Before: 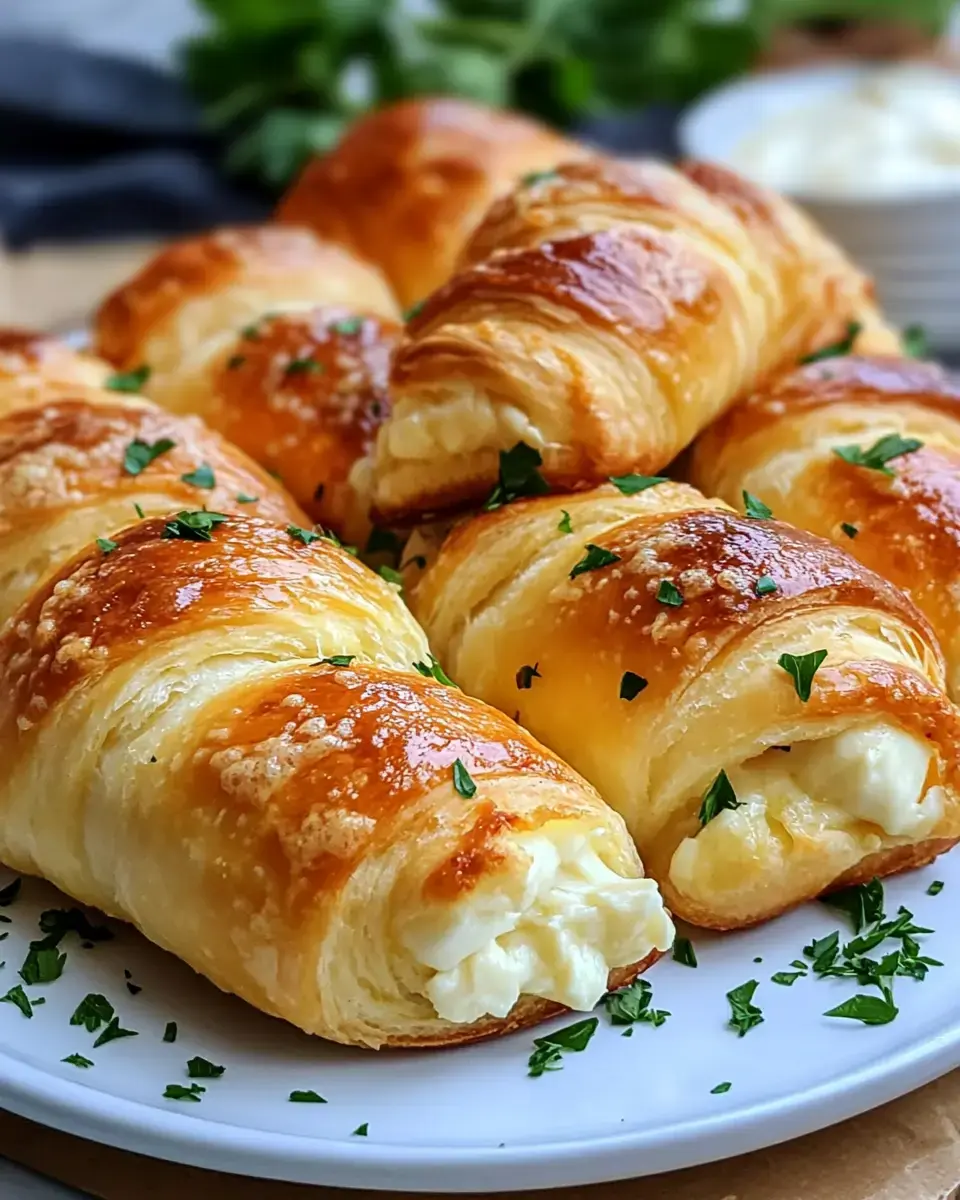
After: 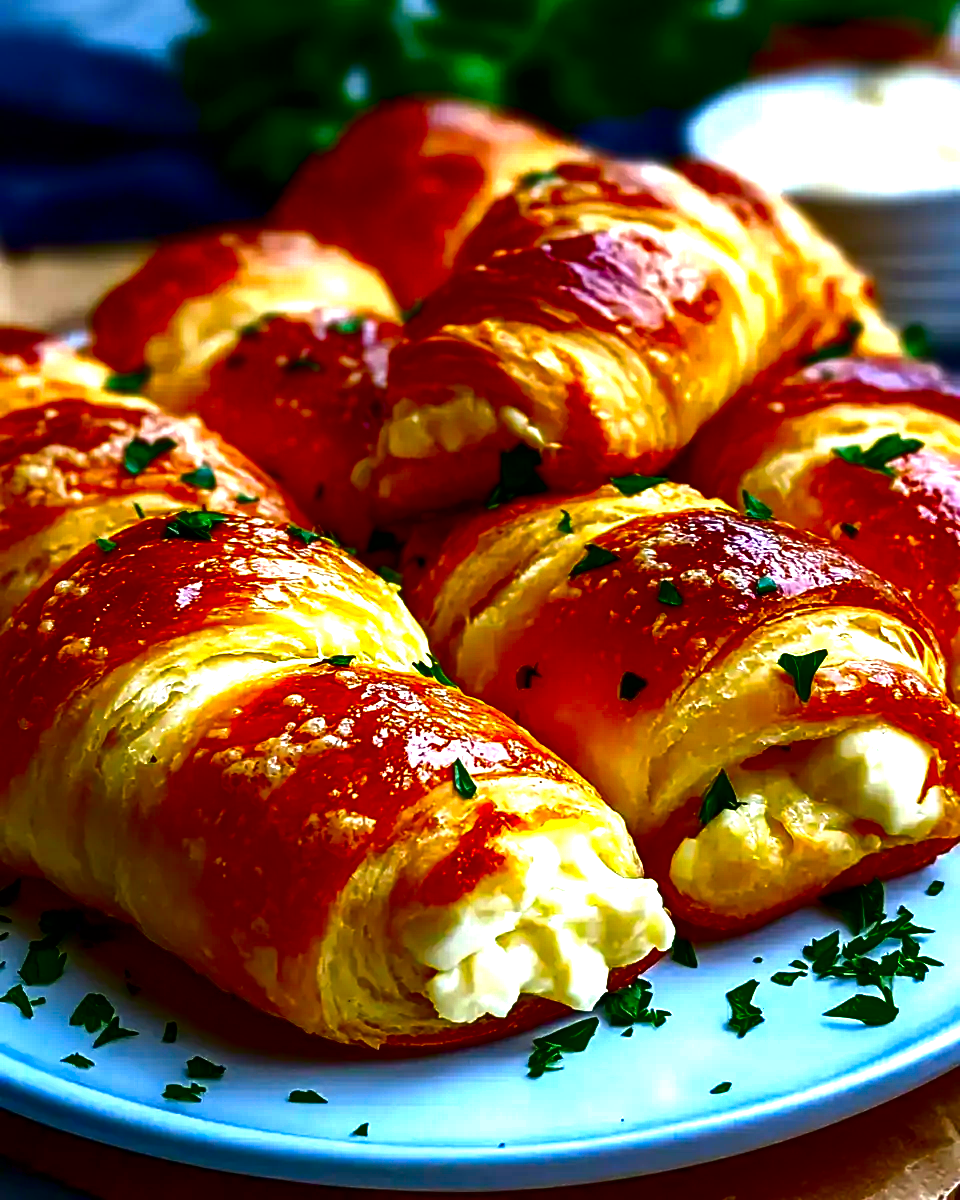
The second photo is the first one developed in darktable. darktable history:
contrast brightness saturation: brightness -0.989, saturation 0.993
haze removal: strength 0.095, compatibility mode true, adaptive false
tone equalizer: -8 EV -0.74 EV, -7 EV -0.703 EV, -6 EV -0.589 EV, -5 EV -0.363 EV, -3 EV 0.403 EV, -2 EV 0.6 EV, -1 EV 0.691 EV, +0 EV 0.765 EV
